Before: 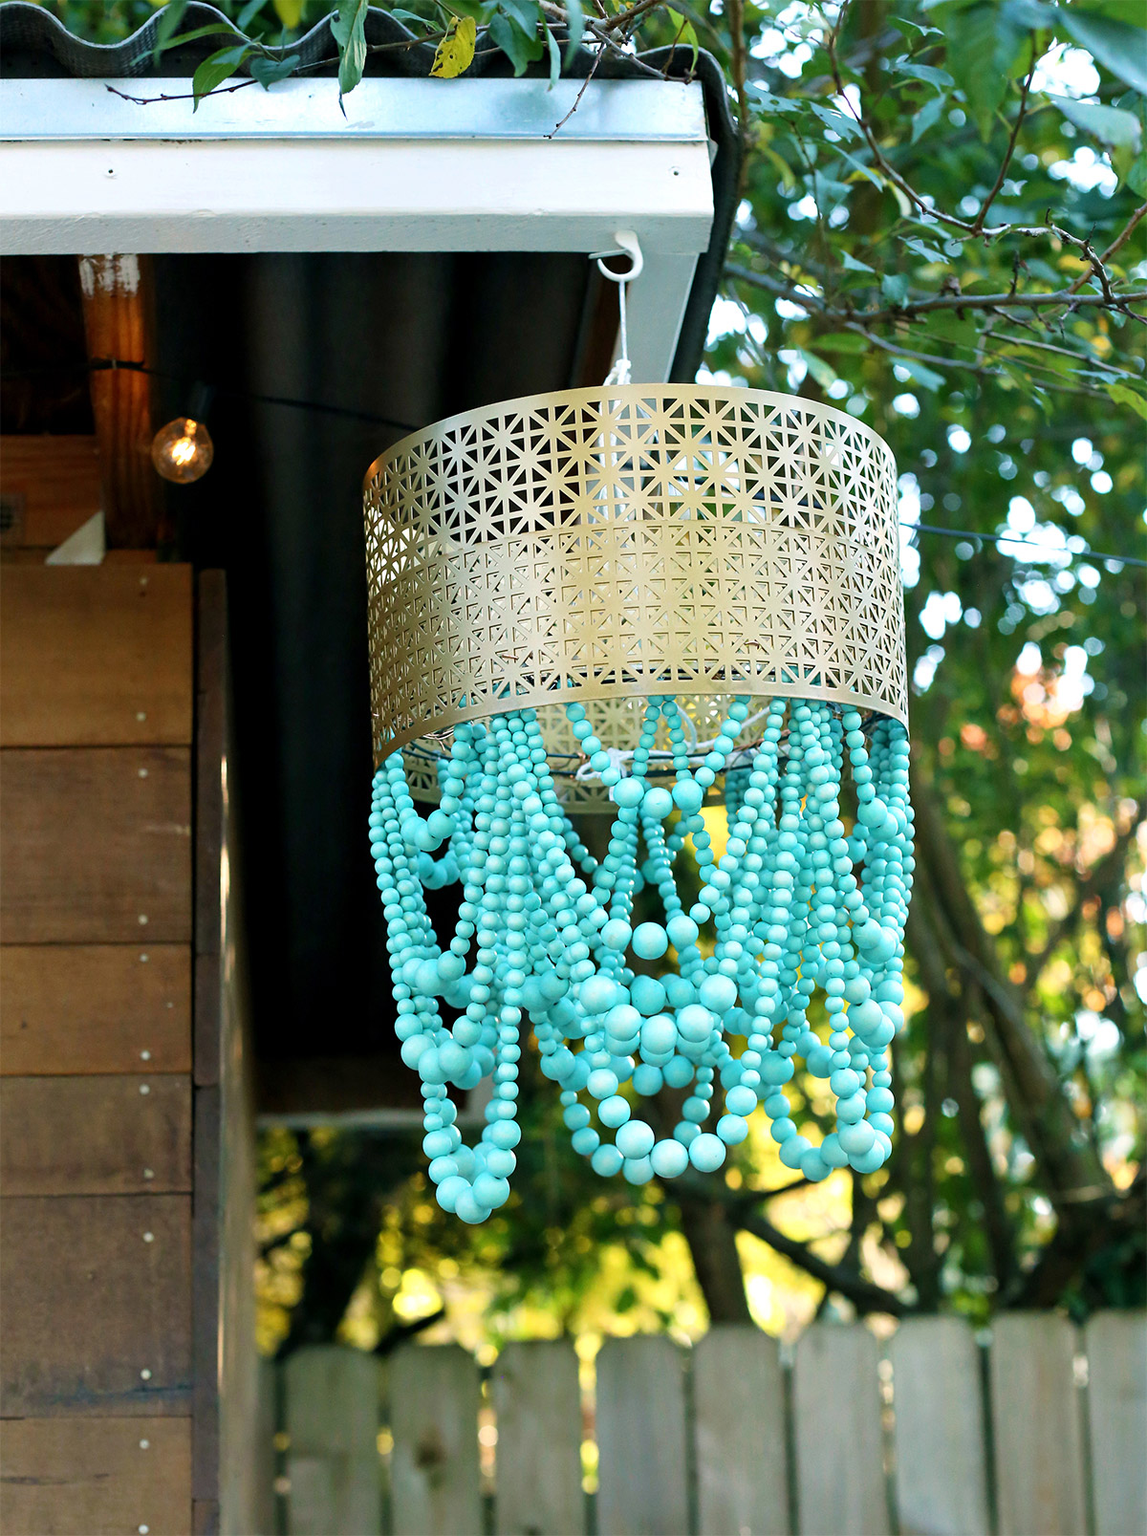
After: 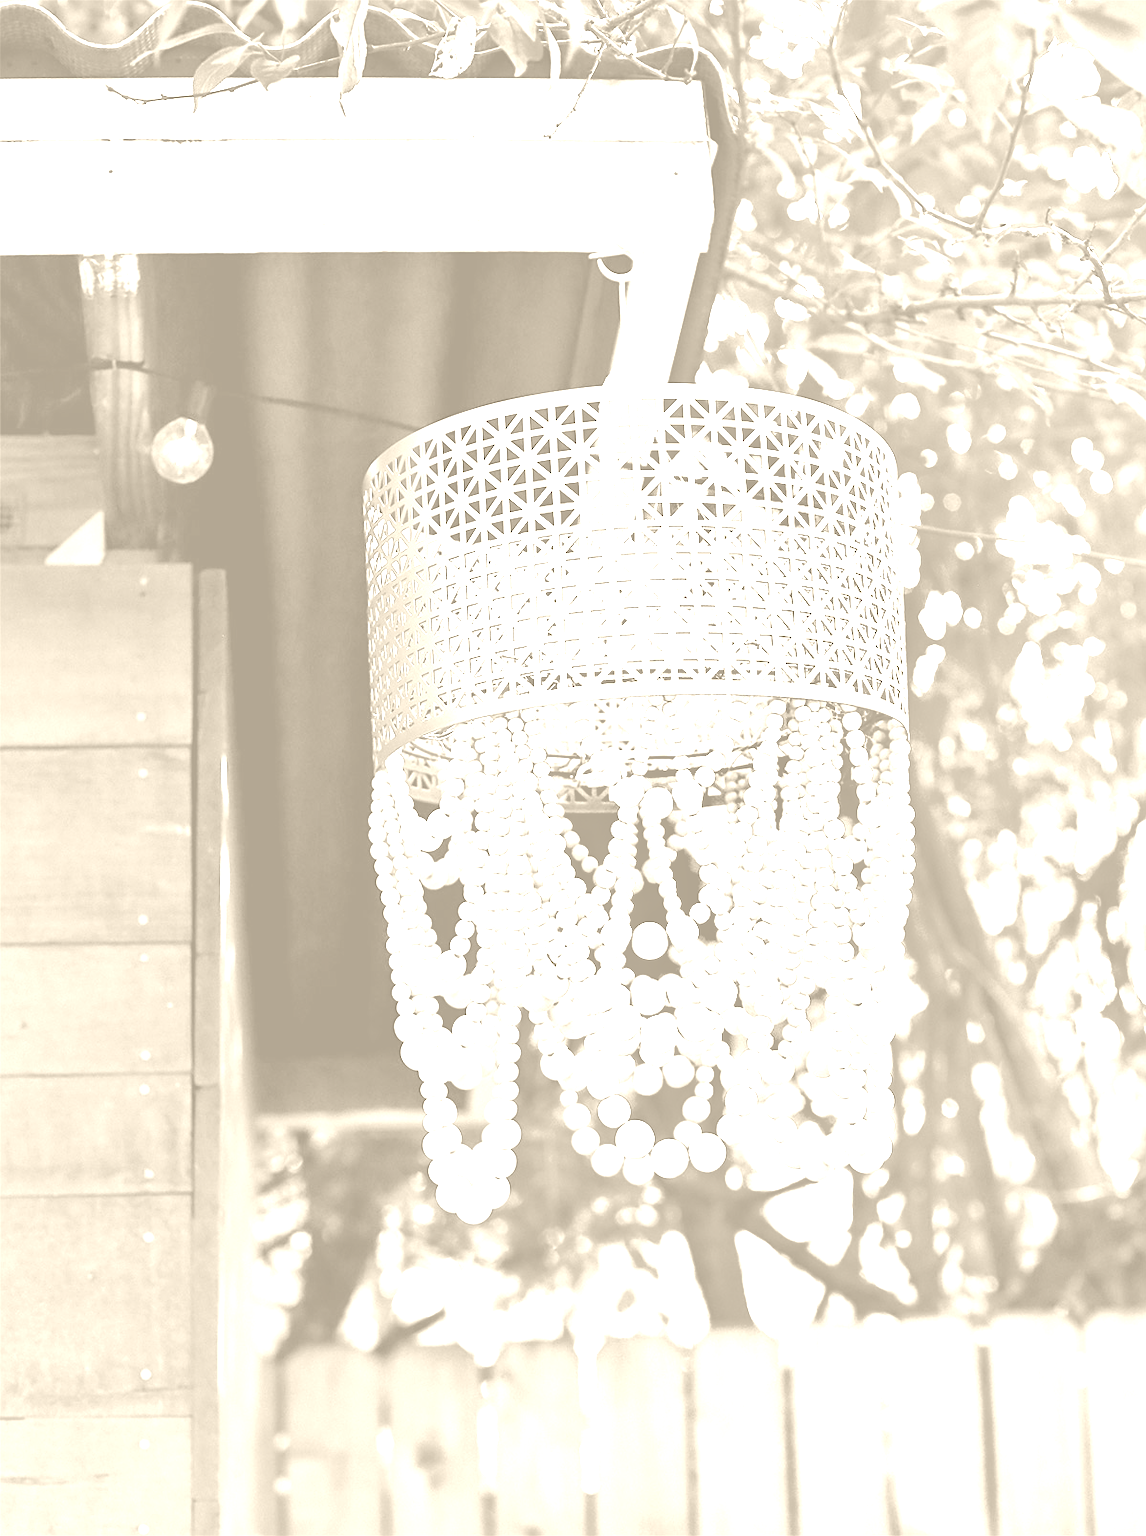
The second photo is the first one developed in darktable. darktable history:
exposure: black level correction 0, exposure 1.45 EV, compensate exposure bias true, compensate highlight preservation false
shadows and highlights: soften with gaussian
sharpen: amount 0.2
colorize: hue 36°, saturation 71%, lightness 80.79%
